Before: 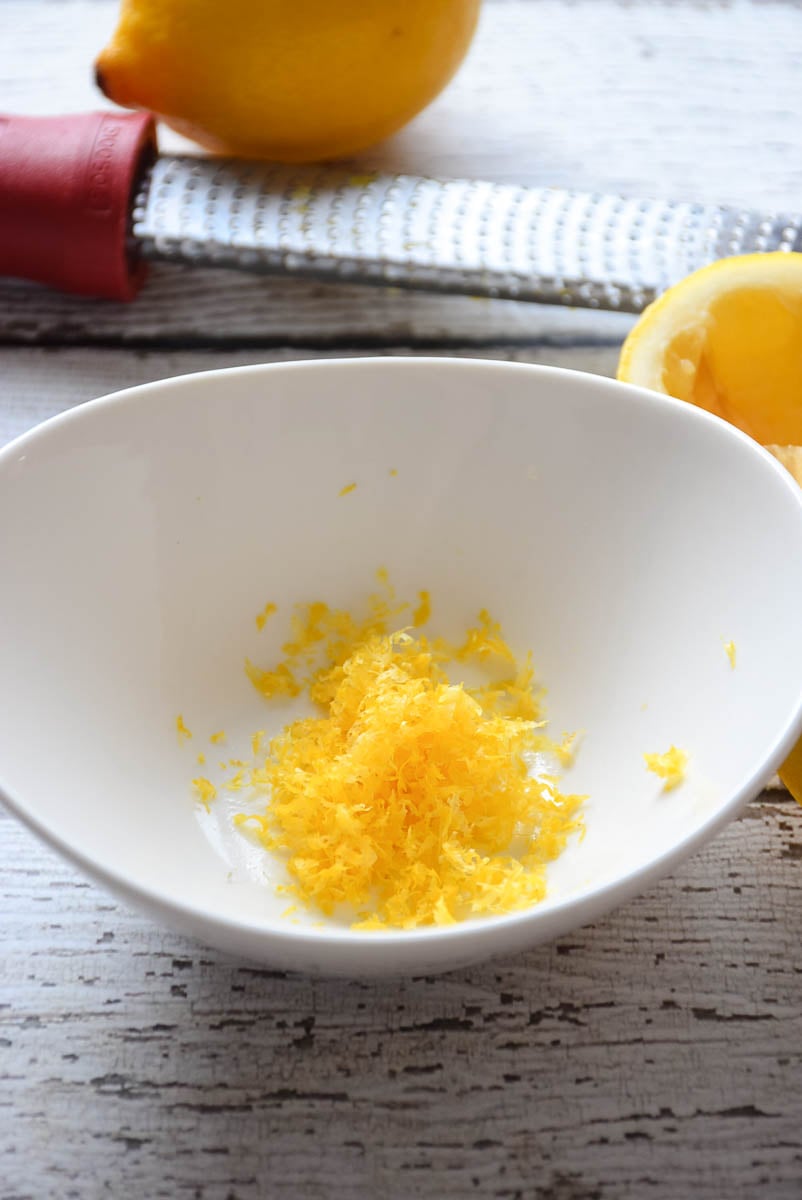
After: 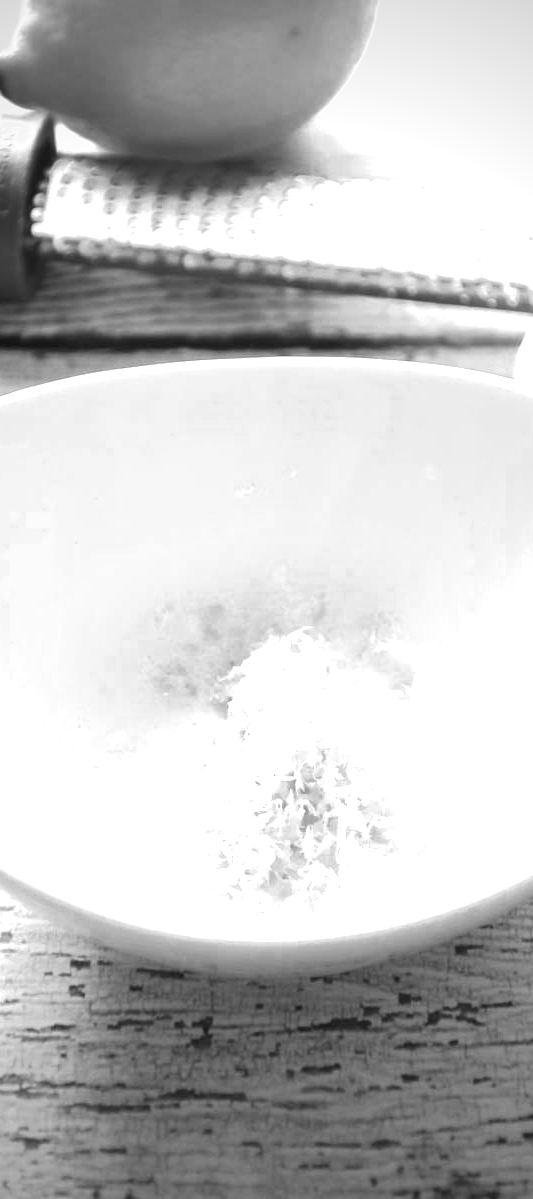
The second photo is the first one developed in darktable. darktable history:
color zones: curves: ch0 [(0.002, 0.593) (0.143, 0.417) (0.285, 0.541) (0.455, 0.289) (0.608, 0.327) (0.727, 0.283) (0.869, 0.571) (1, 0.603)]; ch1 [(0, 0) (0.143, 0) (0.286, 0) (0.429, 0) (0.571, 0) (0.714, 0) (0.857, 0)]
exposure: exposure 0.998 EV, compensate exposure bias true, compensate highlight preservation false
color balance rgb: perceptual saturation grading › global saturation 20%, perceptual saturation grading › highlights -24.842%, perceptual saturation grading › shadows 25.116%, global vibrance 20%
crop and rotate: left 12.804%, right 20.628%
vignetting: fall-off radius 46.23%
velvia: on, module defaults
color correction: highlights a* -7.26, highlights b* -0.195, shadows a* 20.11, shadows b* 11.89
